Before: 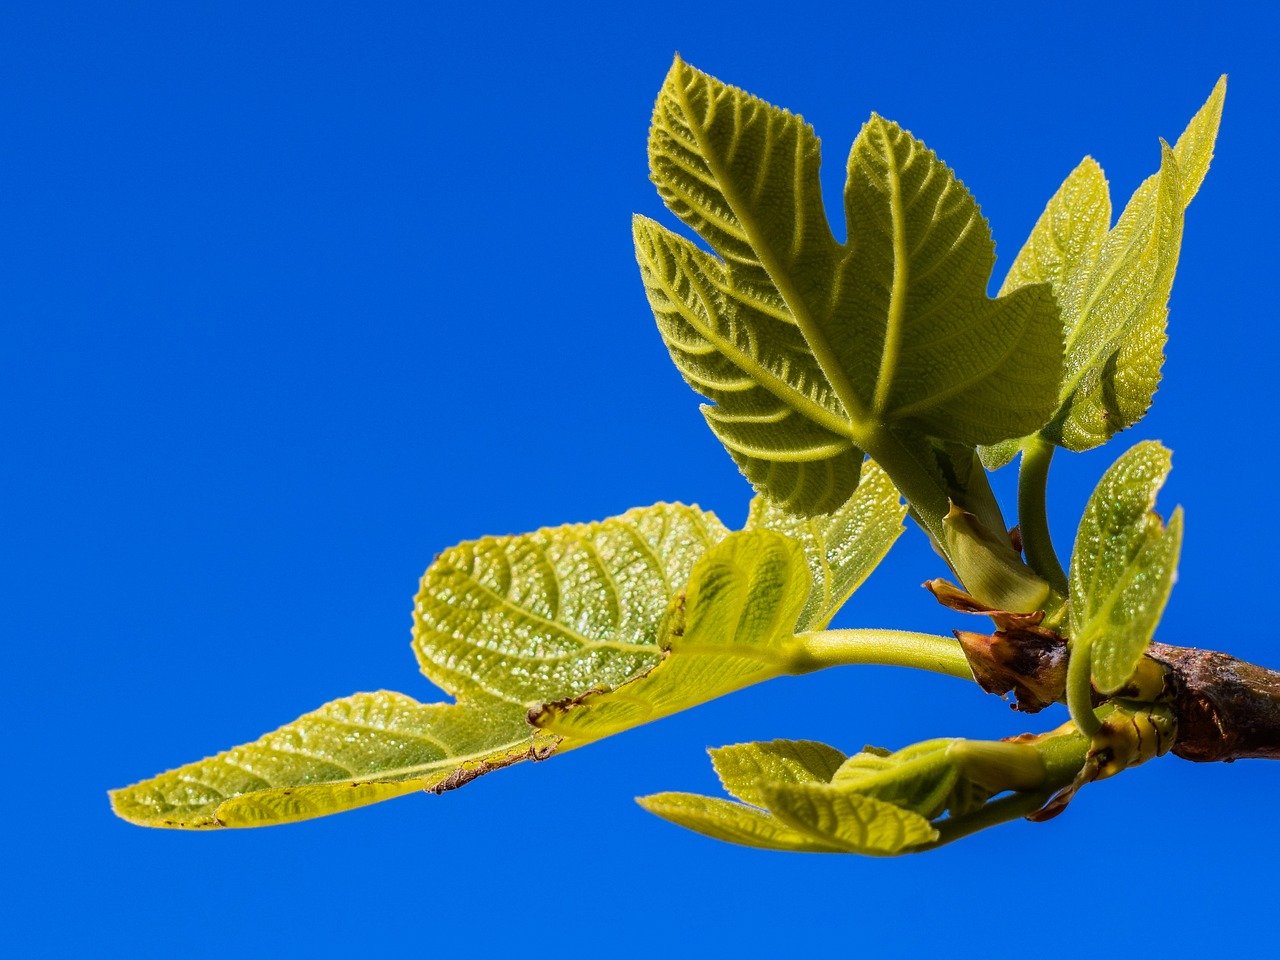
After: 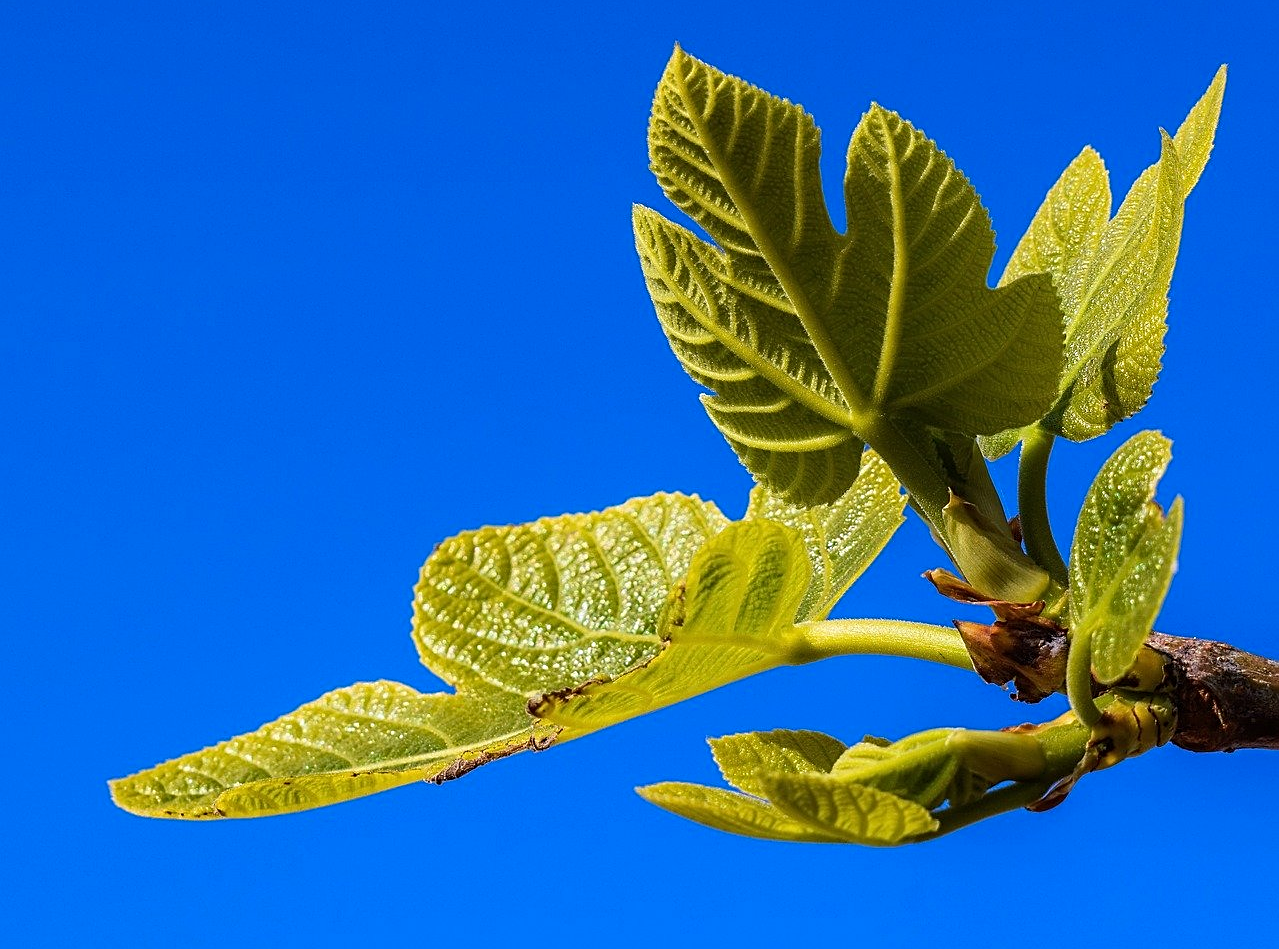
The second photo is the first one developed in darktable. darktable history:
crop: top 1.049%, right 0.001%
color zones: curves: ch0 [(0.068, 0.464) (0.25, 0.5) (0.48, 0.508) (0.75, 0.536) (0.886, 0.476) (0.967, 0.456)]; ch1 [(0.066, 0.456) (0.25, 0.5) (0.616, 0.508) (0.746, 0.56) (0.934, 0.444)]
sharpen: on, module defaults
